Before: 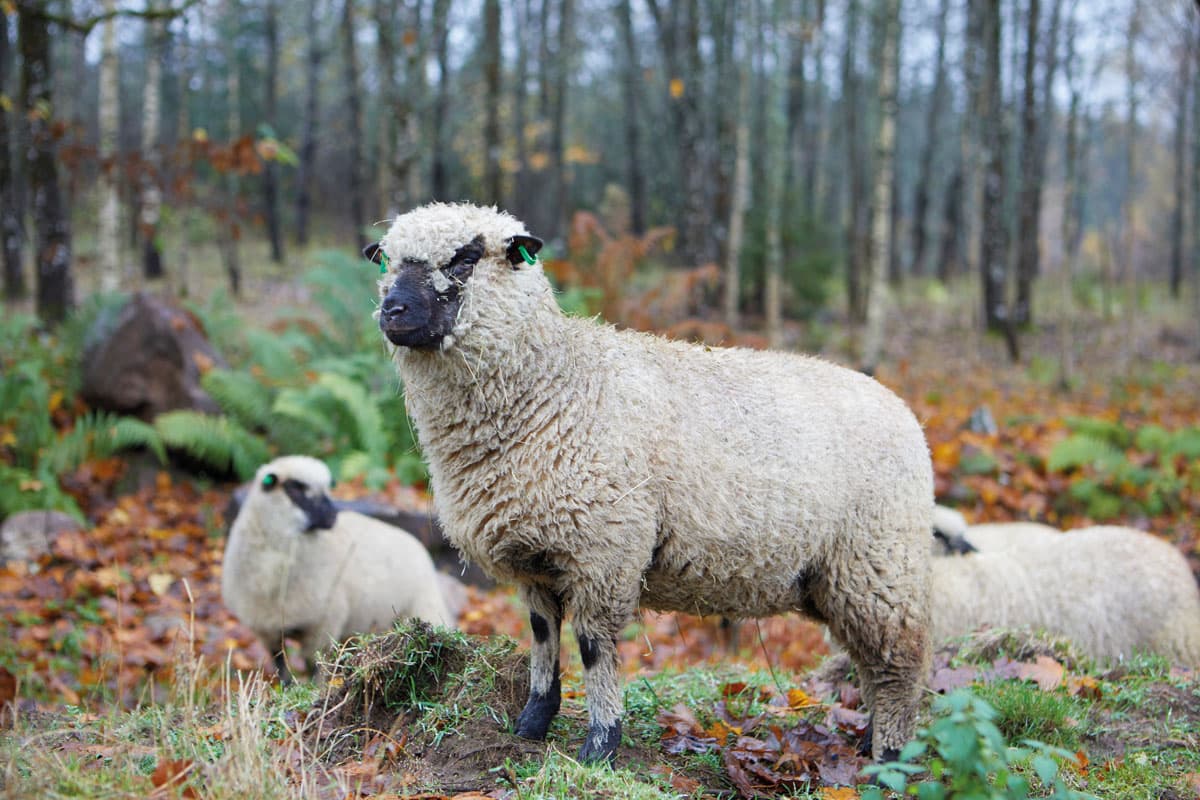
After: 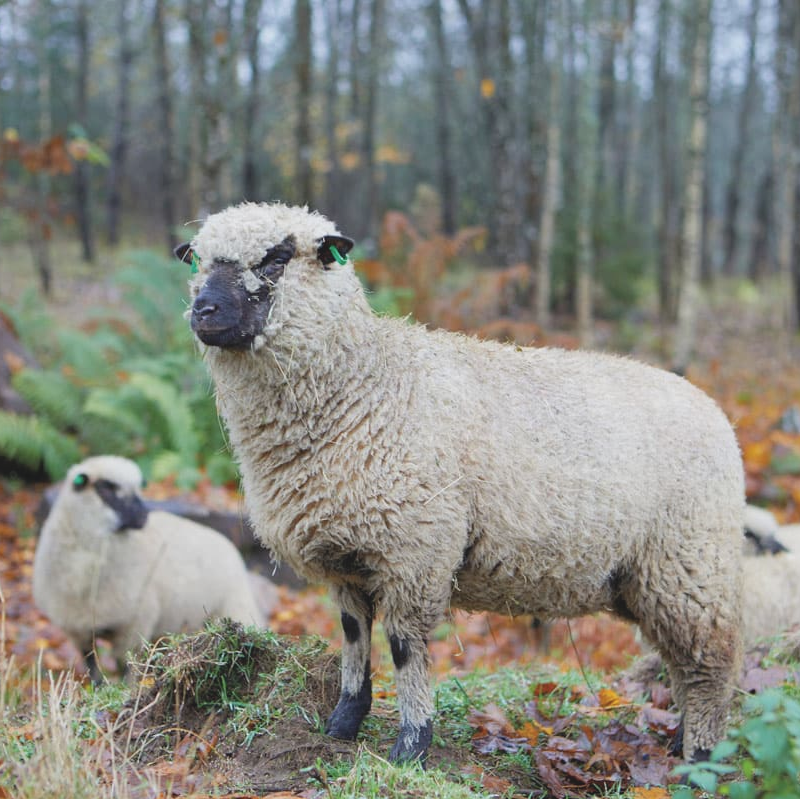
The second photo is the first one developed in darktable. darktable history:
contrast brightness saturation: contrast -0.15, brightness 0.05, saturation -0.12
crop and rotate: left 15.754%, right 17.579%
